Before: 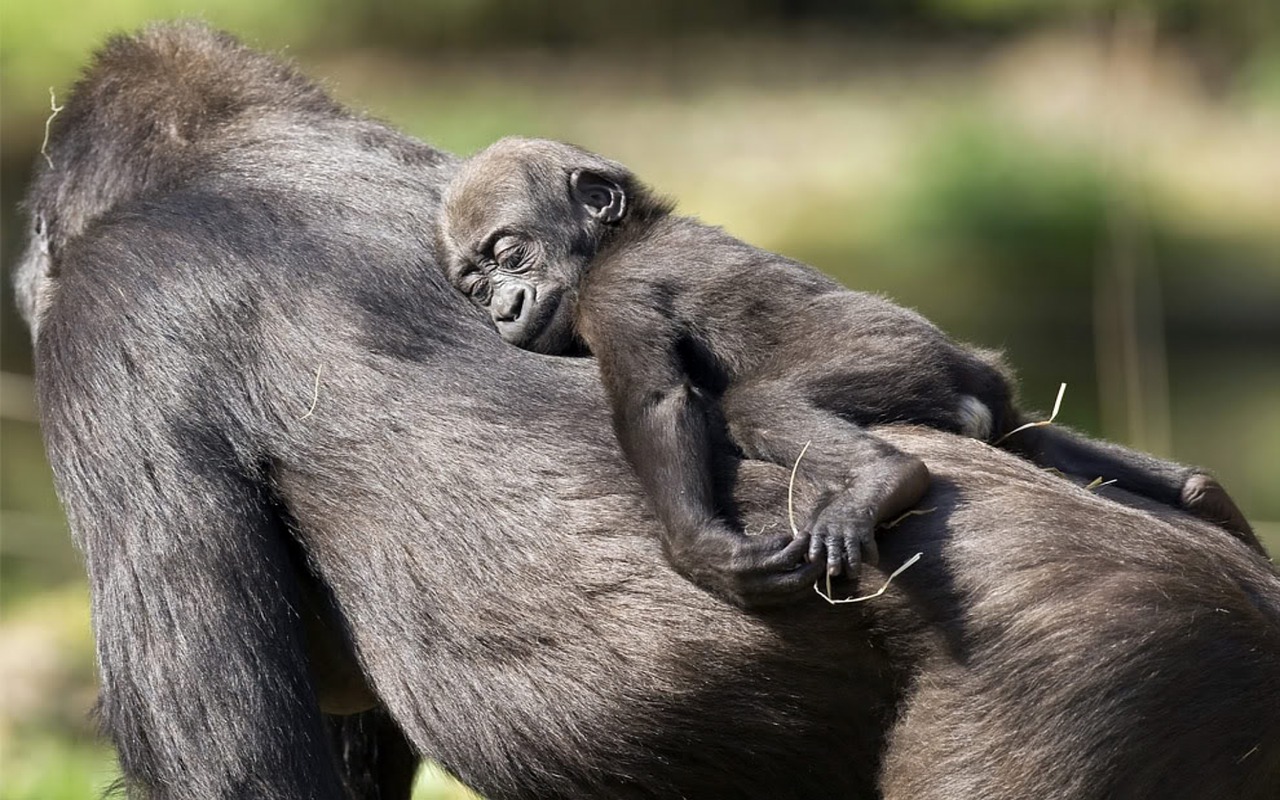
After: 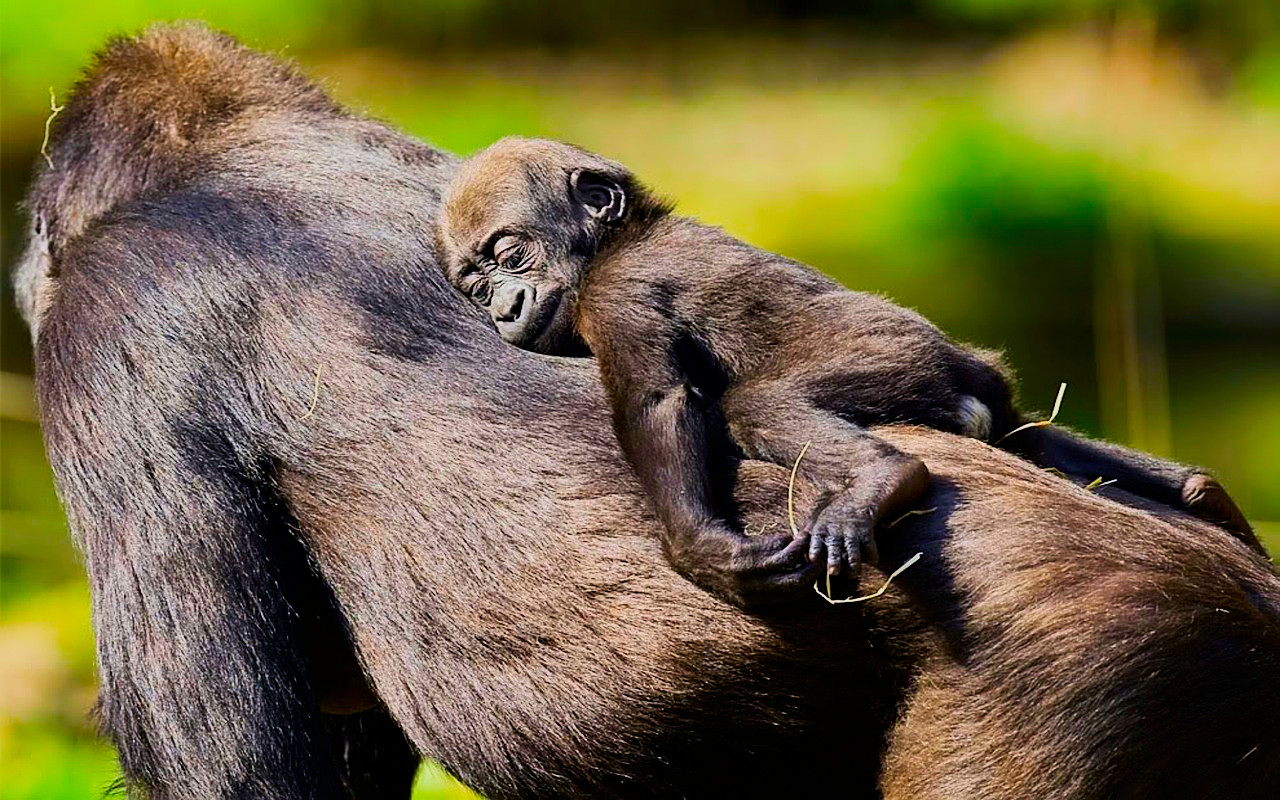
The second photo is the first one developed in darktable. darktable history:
contrast brightness saturation: contrast 0.18, saturation 0.3
color correction: saturation 2.15
filmic rgb: black relative exposure -7.15 EV, white relative exposure 5.36 EV, hardness 3.02, color science v6 (2022)
sharpen: on, module defaults
